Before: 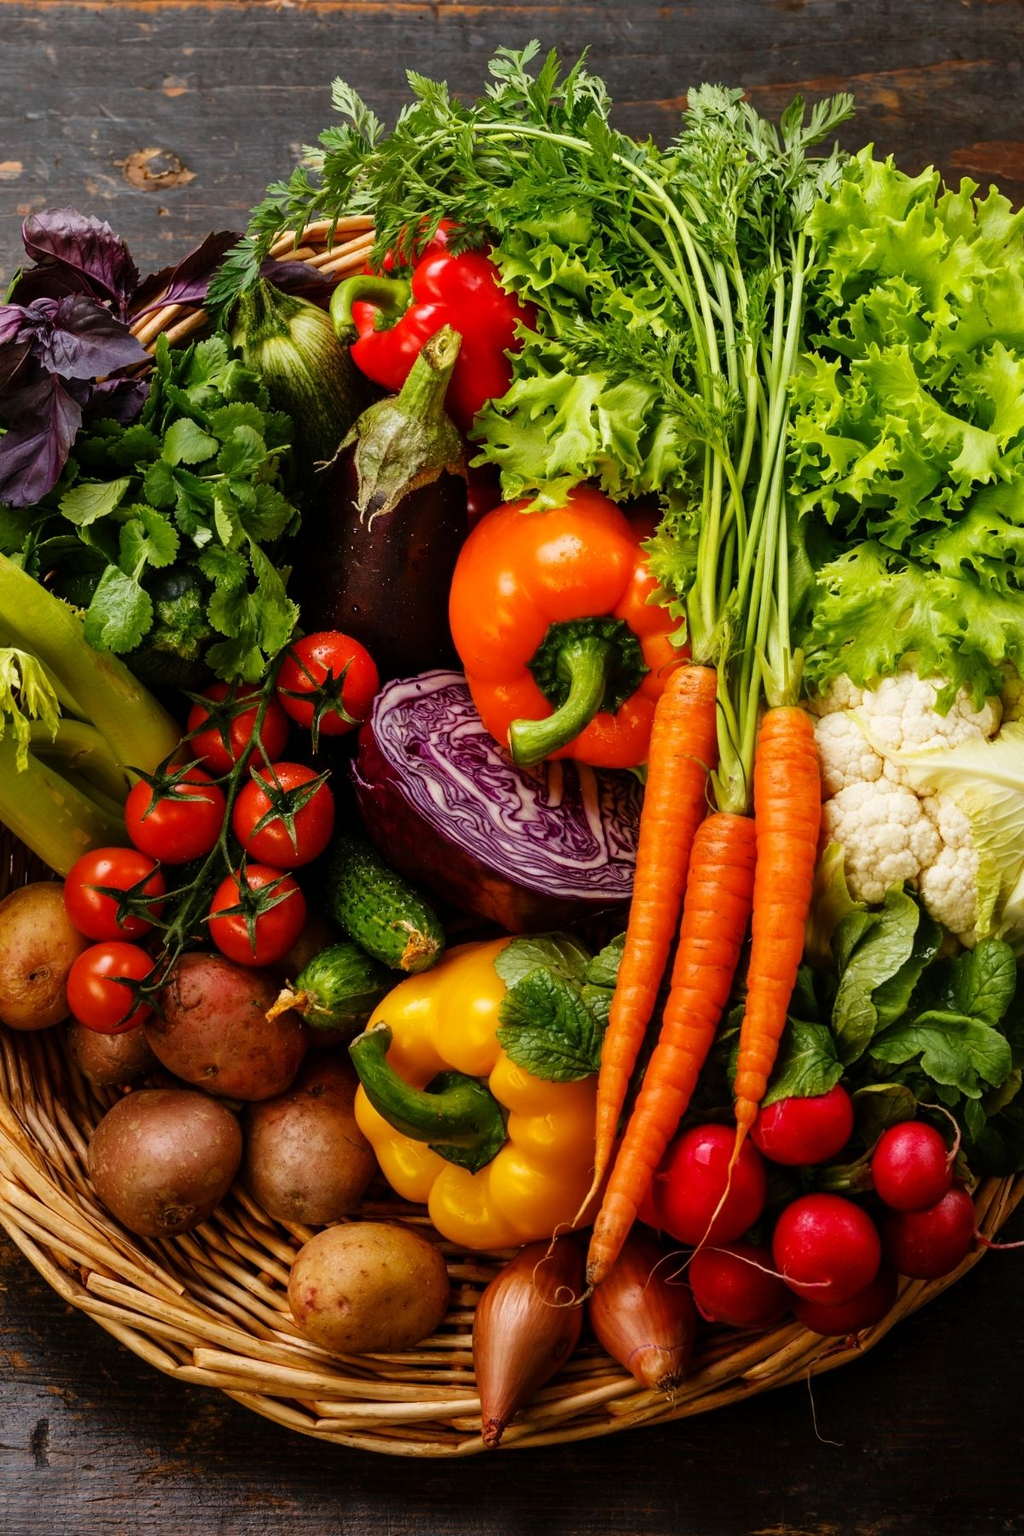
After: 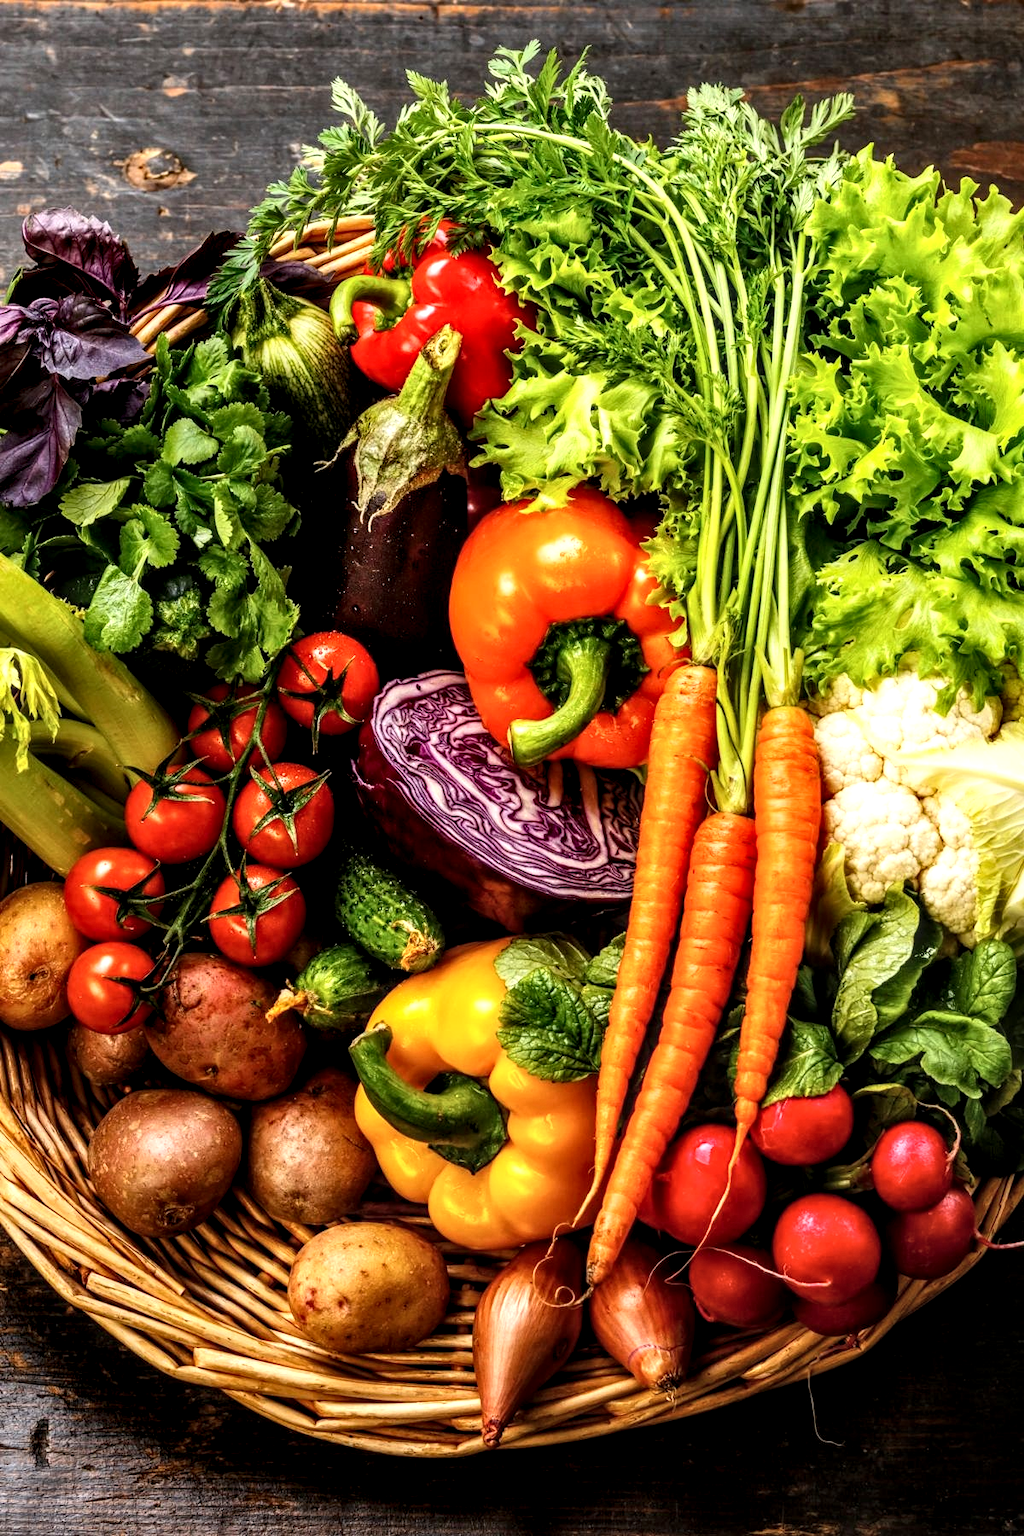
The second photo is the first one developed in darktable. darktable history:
contrast brightness saturation: contrast 0.2, brightness 0.15, saturation 0.14
local contrast: highlights 79%, shadows 56%, detail 175%, midtone range 0.428
